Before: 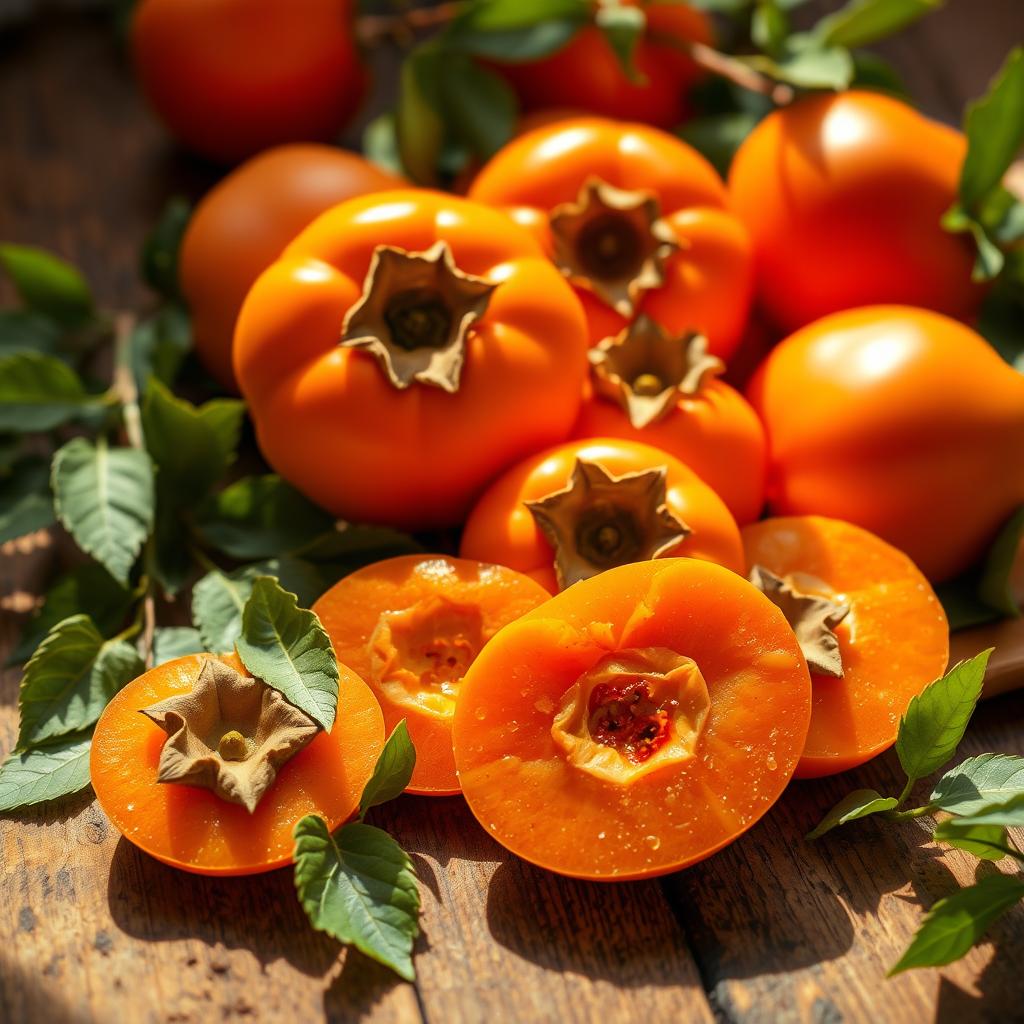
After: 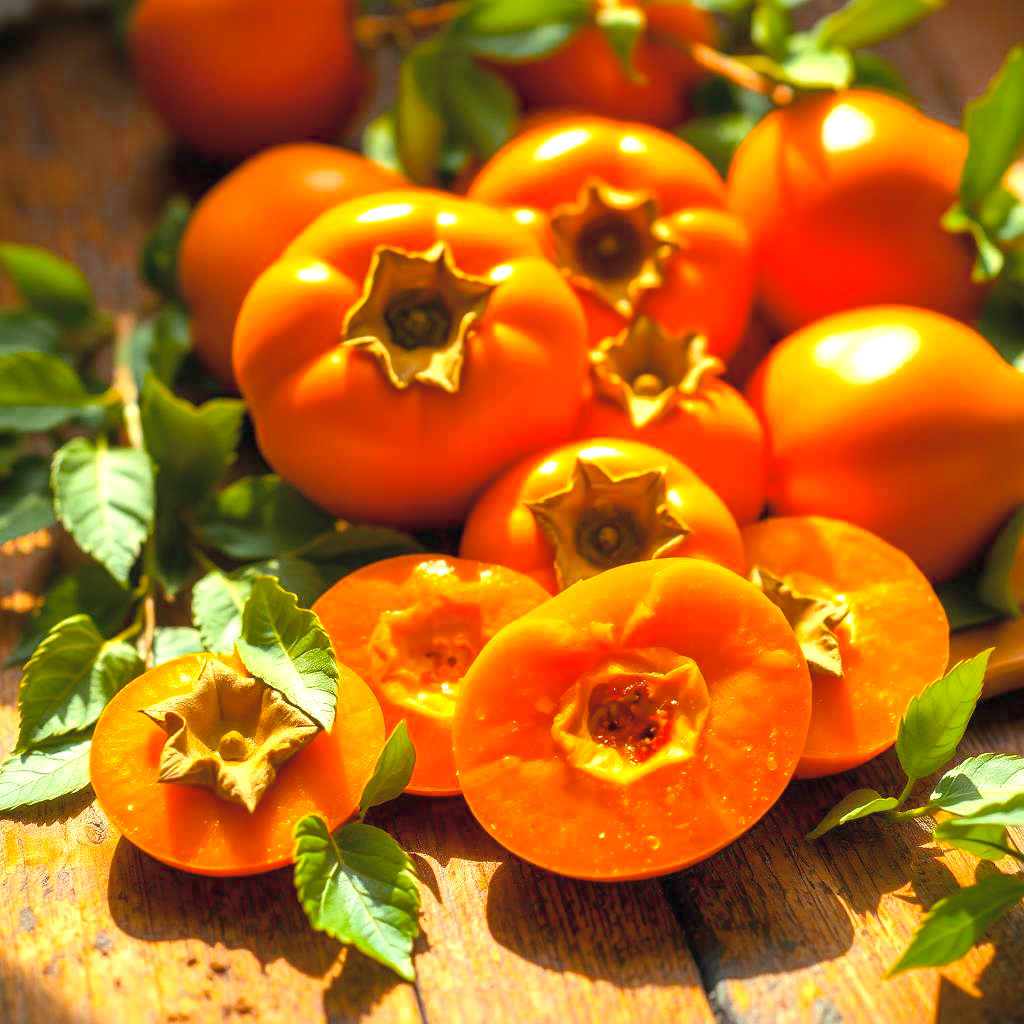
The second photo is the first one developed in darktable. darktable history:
contrast brightness saturation: brightness 0.155
color balance rgb: perceptual saturation grading › global saturation 29.856%, saturation formula JzAzBz (2021)
exposure: black level correction 0, exposure 1.199 EV, compensate exposure bias true, compensate highlight preservation false
